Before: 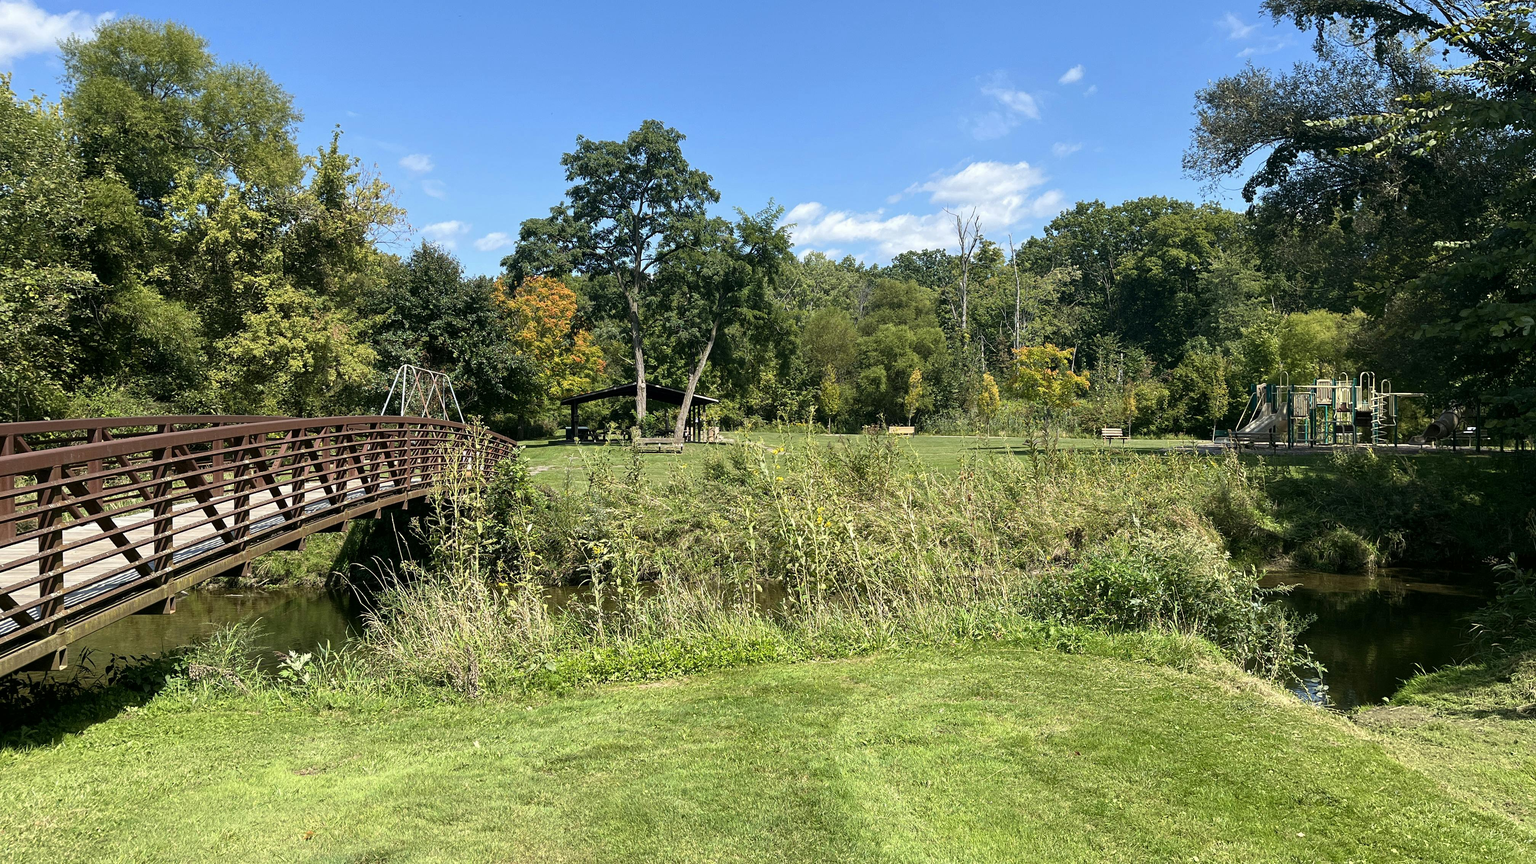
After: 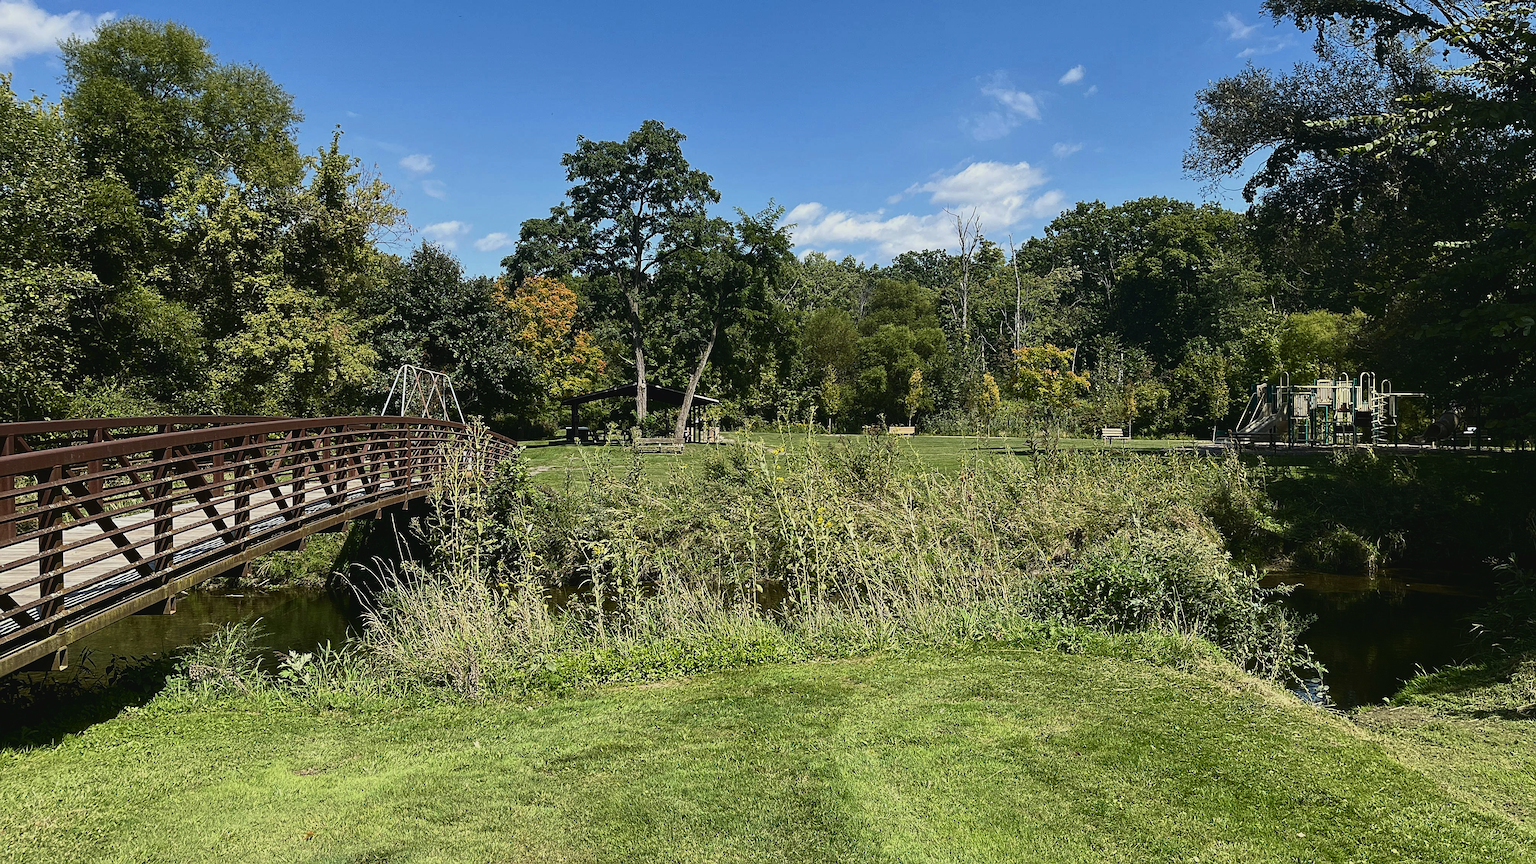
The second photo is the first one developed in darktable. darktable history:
exposure: black level correction -0.015, exposure -0.5 EV, compensate highlight preservation false
contrast brightness saturation: contrast 0.2, brightness -0.11, saturation 0.1
sharpen: on, module defaults
